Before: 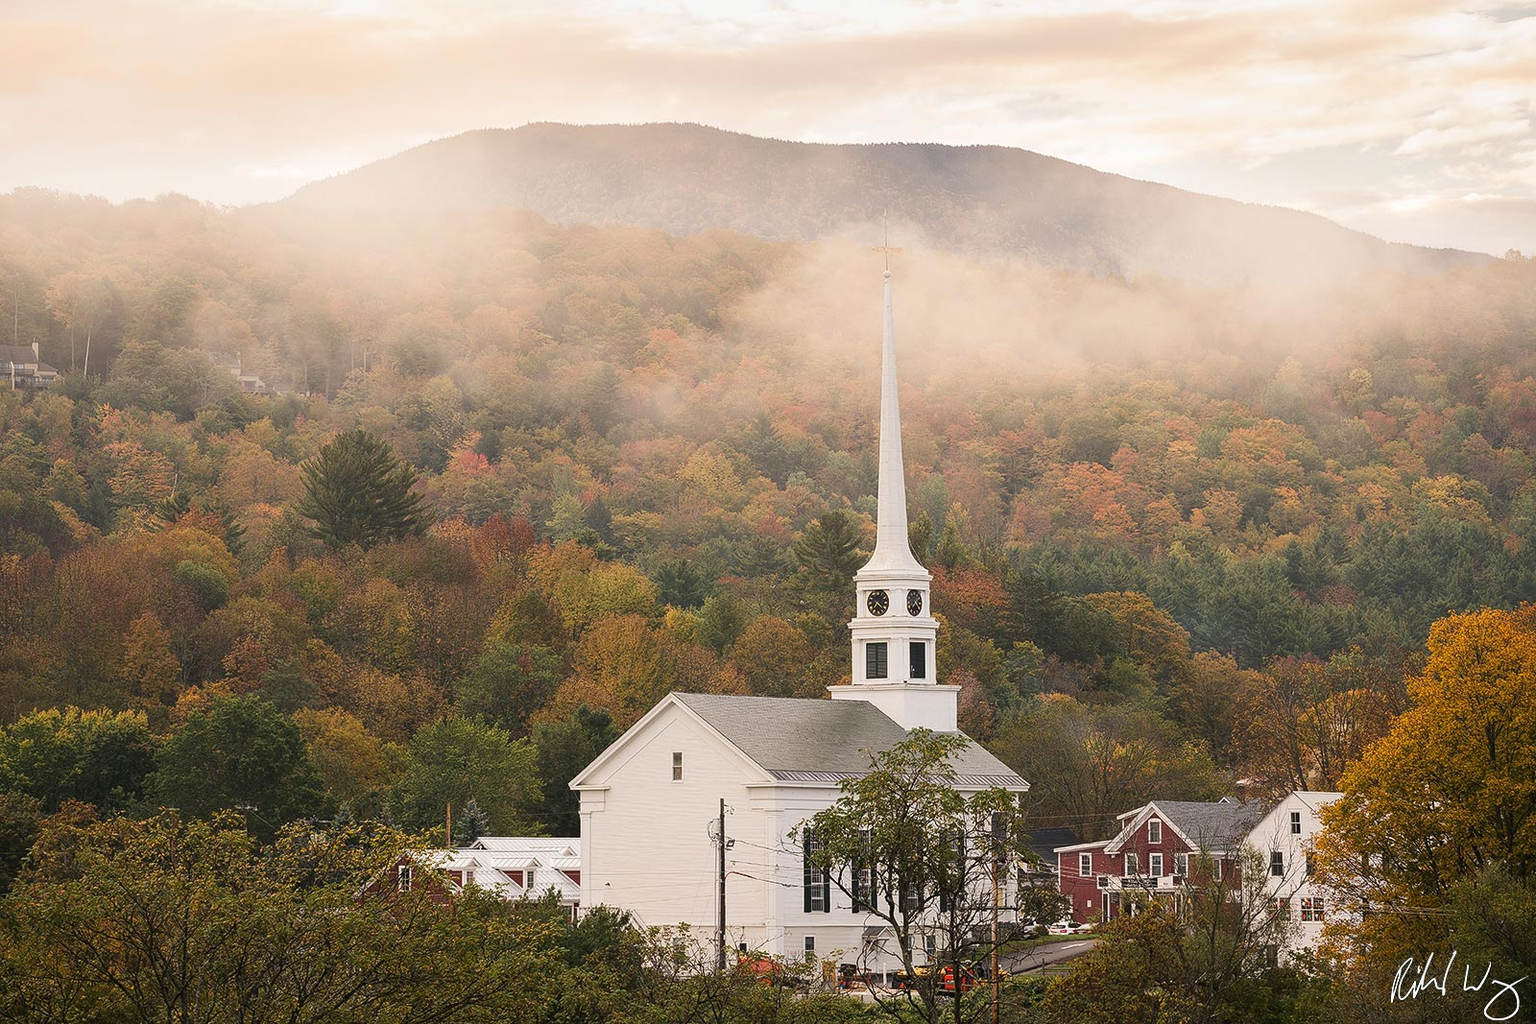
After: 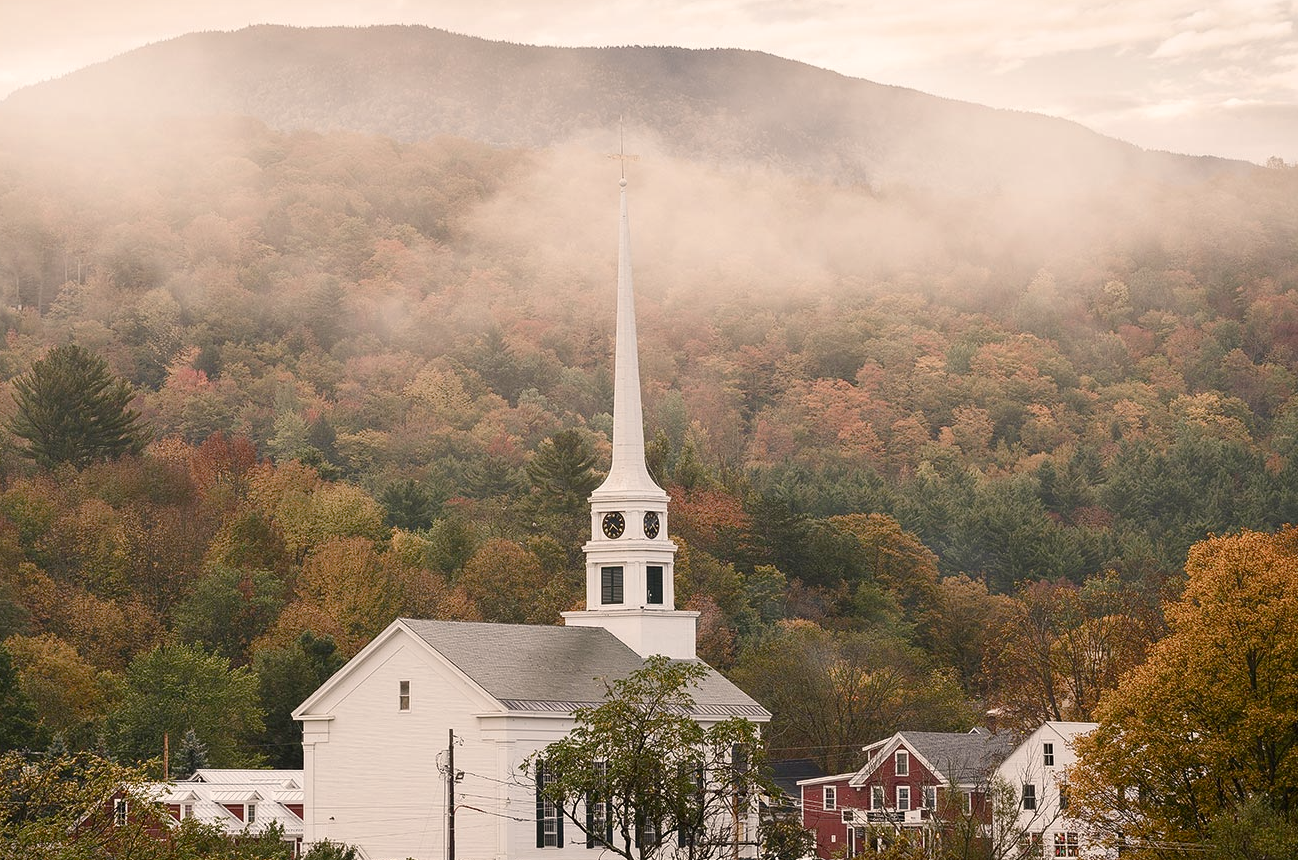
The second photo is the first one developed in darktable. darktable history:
color balance rgb: highlights gain › chroma 3.02%, highlights gain › hue 60.14°, linear chroma grading › shadows -1.855%, linear chroma grading › highlights -14.092%, linear chroma grading › global chroma -9.382%, linear chroma grading › mid-tones -9.893%, perceptual saturation grading › global saturation 20%, perceptual saturation grading › highlights -49.68%, perceptual saturation grading › shadows 25.719%
crop: left 18.837%, top 9.703%, right 0%, bottom 9.625%
